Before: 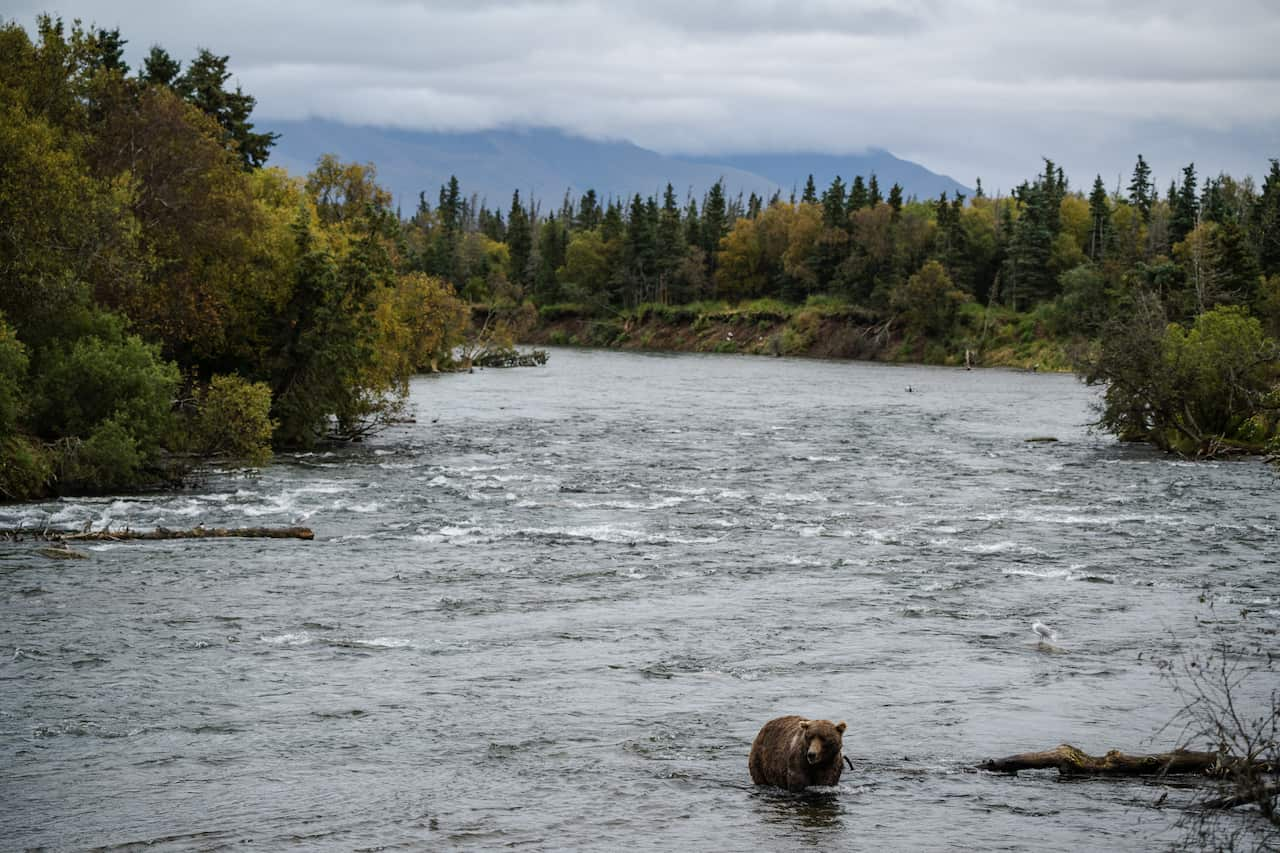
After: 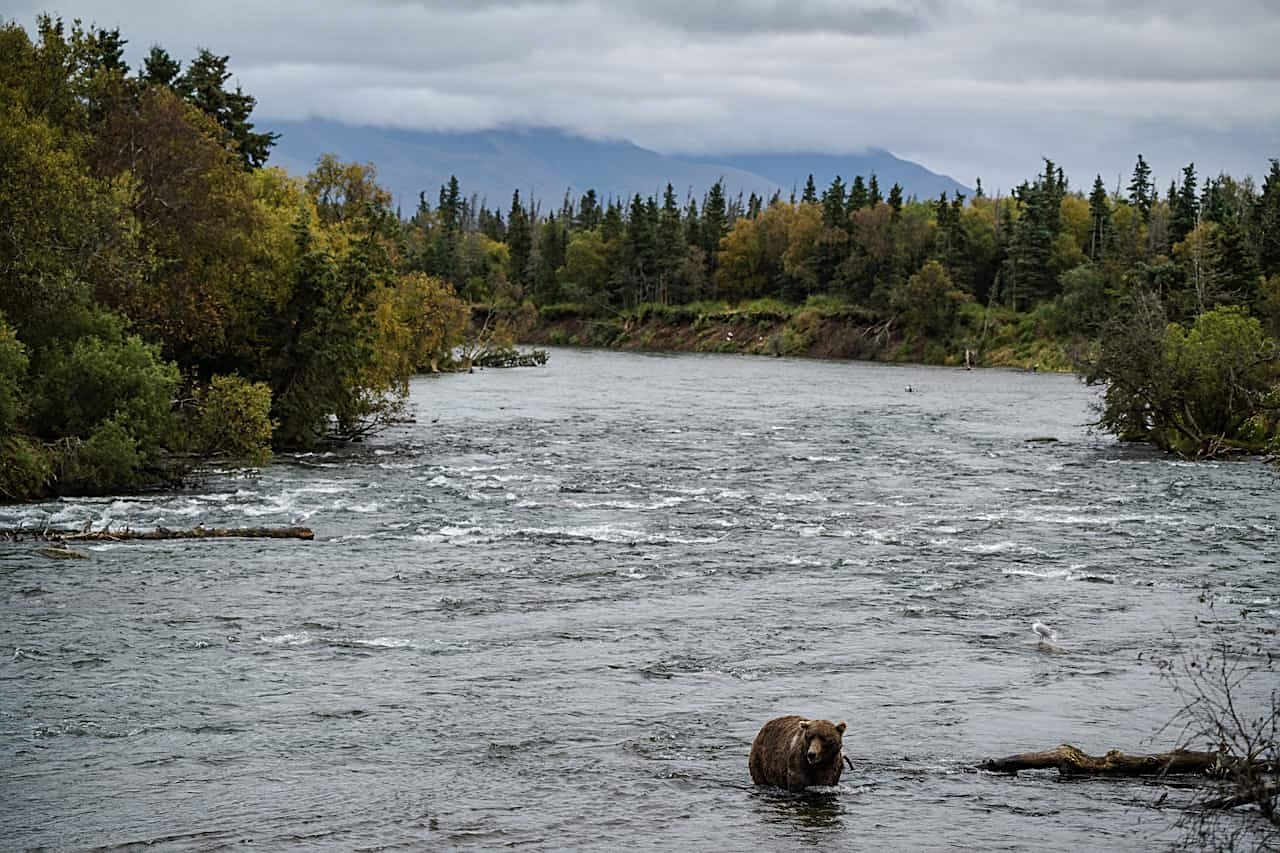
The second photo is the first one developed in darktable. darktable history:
shadows and highlights: radius 108.52, shadows 23.73, highlights -59.32, low approximation 0.01, soften with gaussian
sharpen: on, module defaults
